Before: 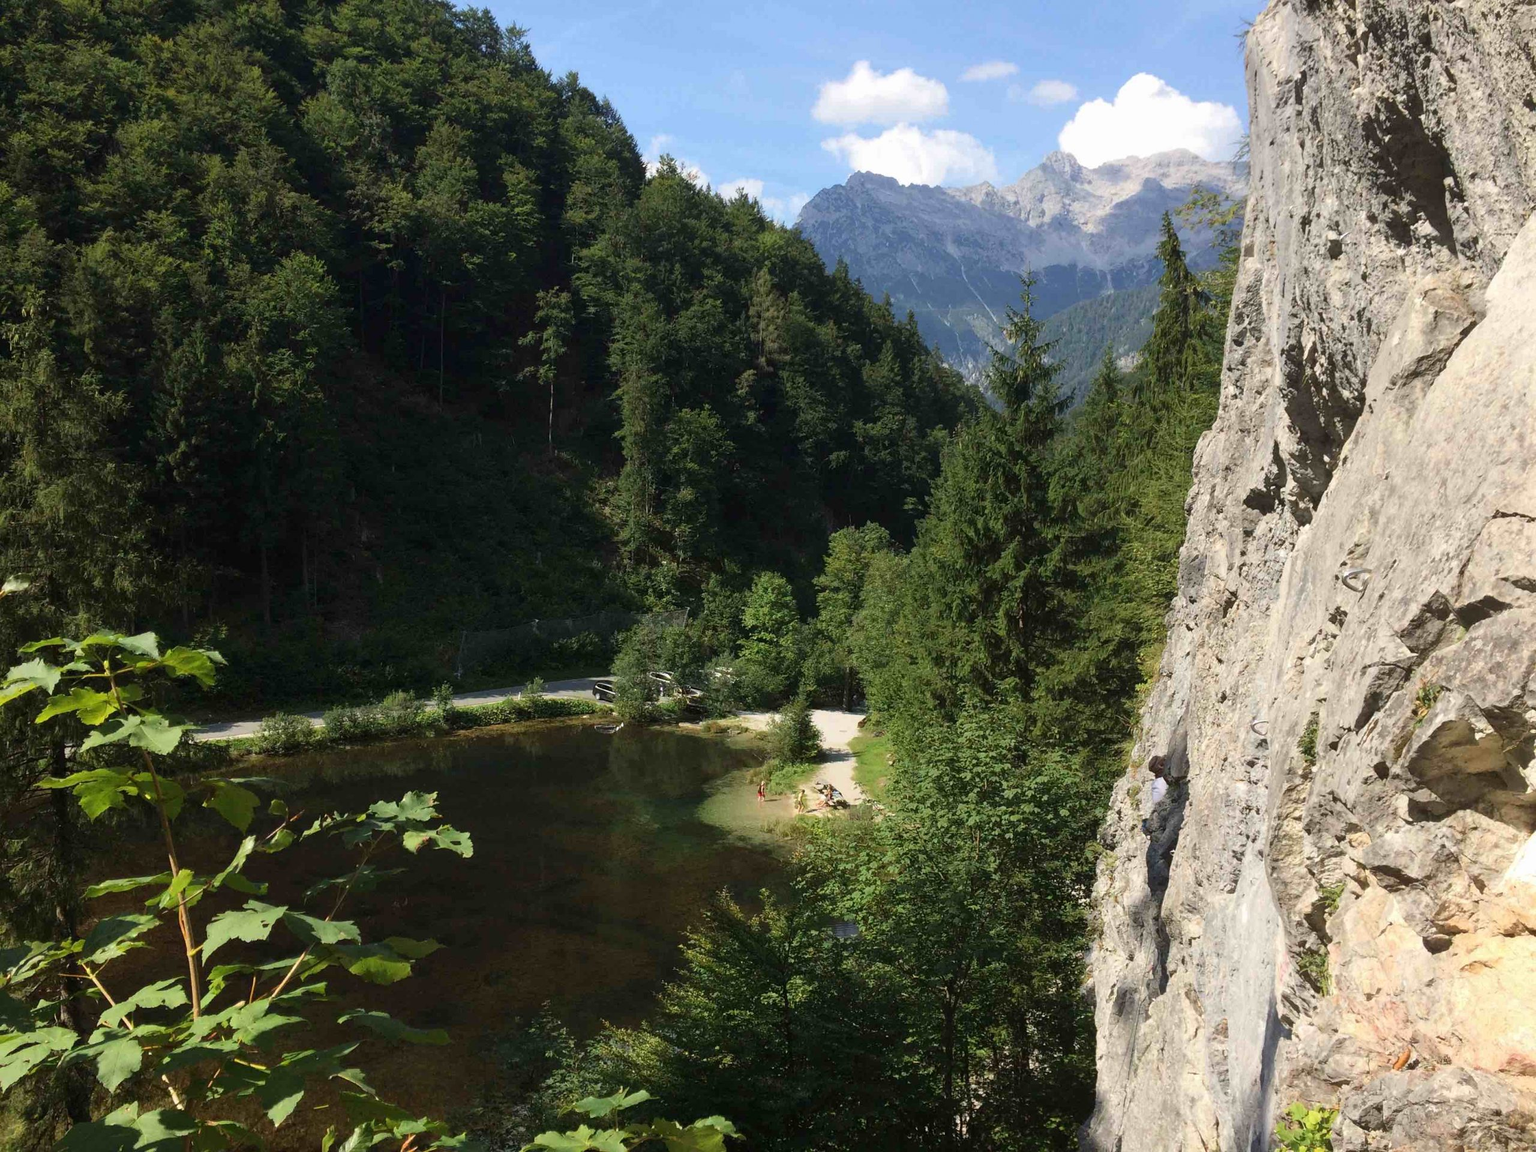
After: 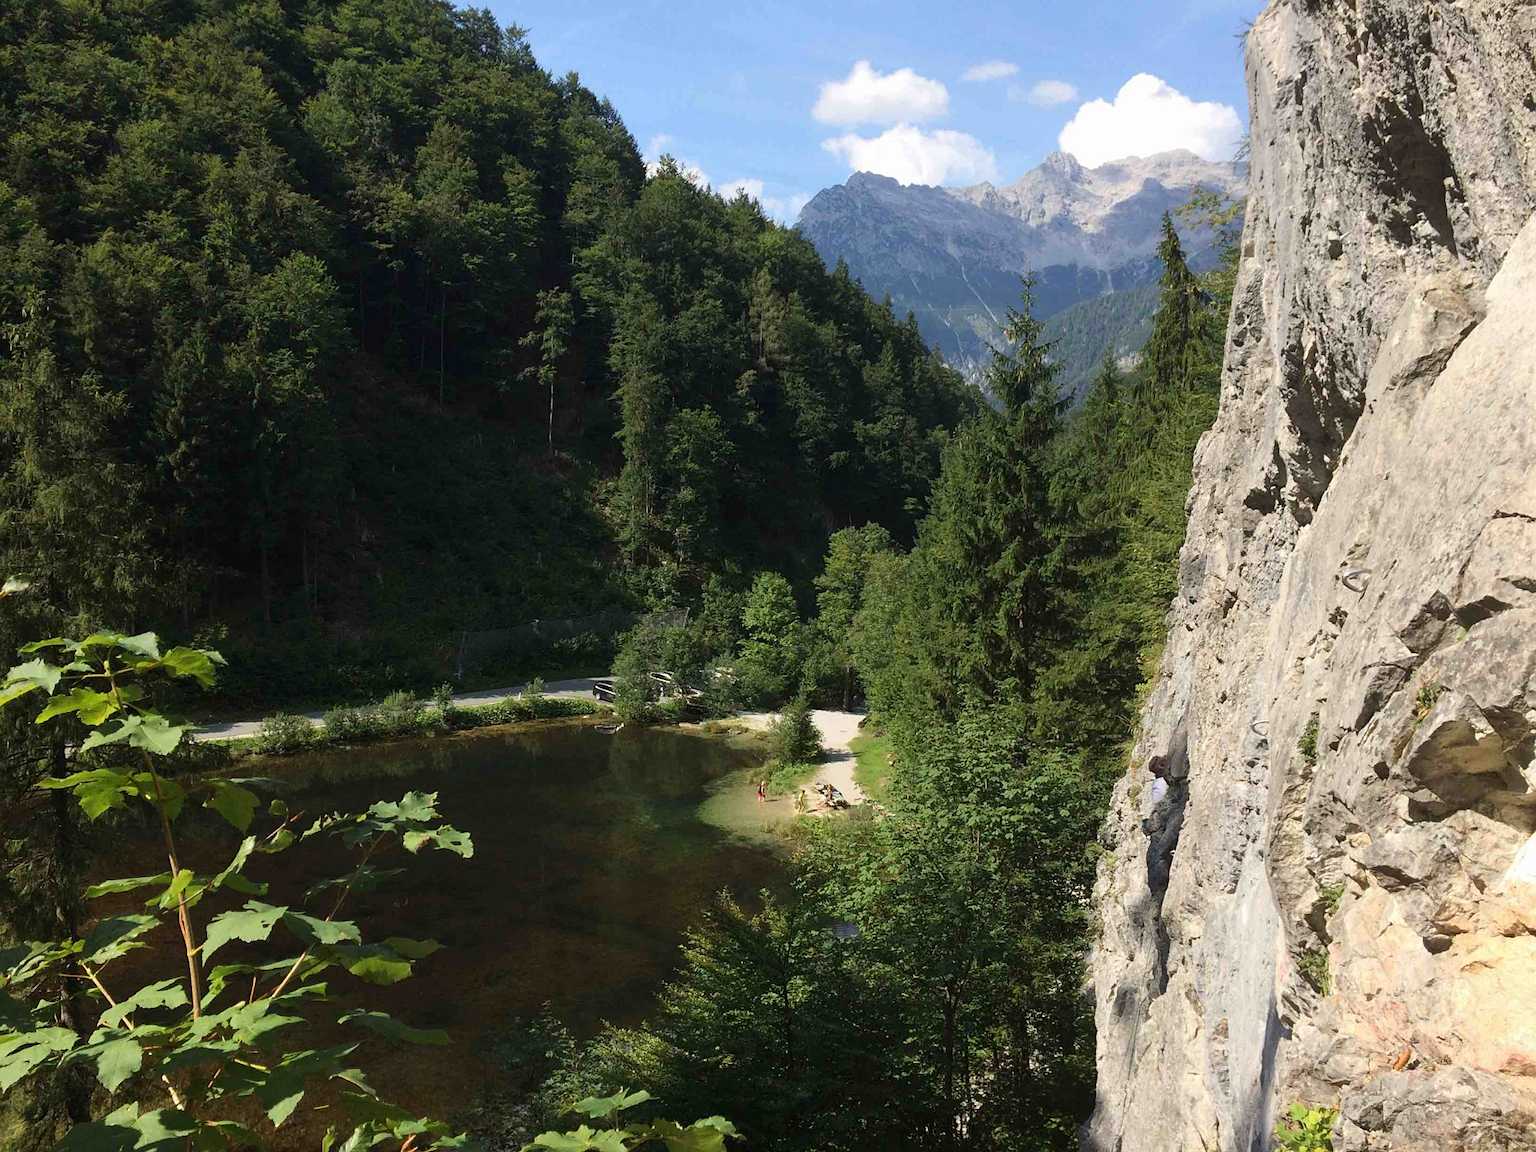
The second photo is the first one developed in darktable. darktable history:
sharpen: amount 0.218
exposure: black level correction 0, exposure 0 EV, compensate highlight preservation false
